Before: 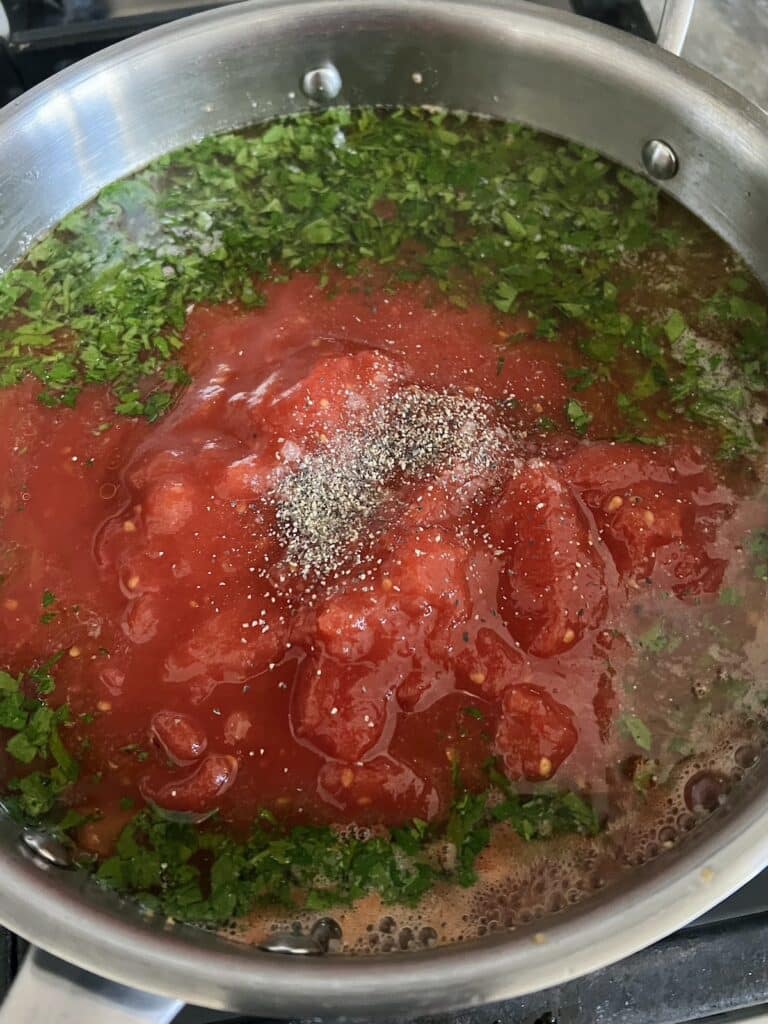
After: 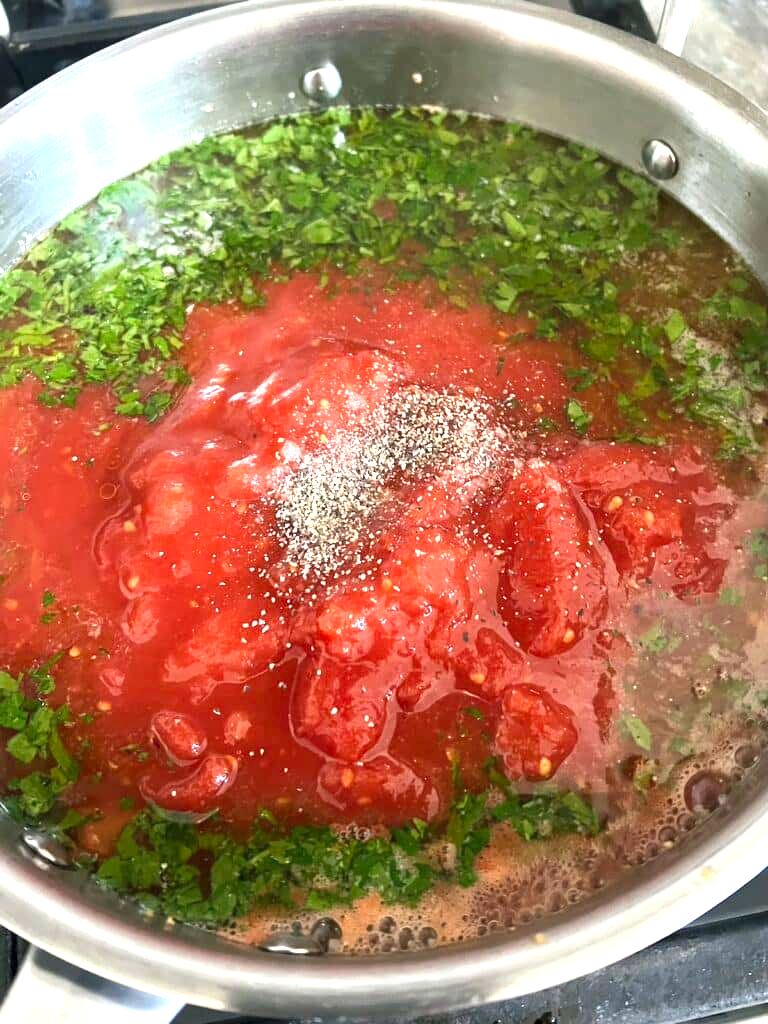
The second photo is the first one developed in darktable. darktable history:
exposure: exposure 1.205 EV, compensate highlight preservation false
